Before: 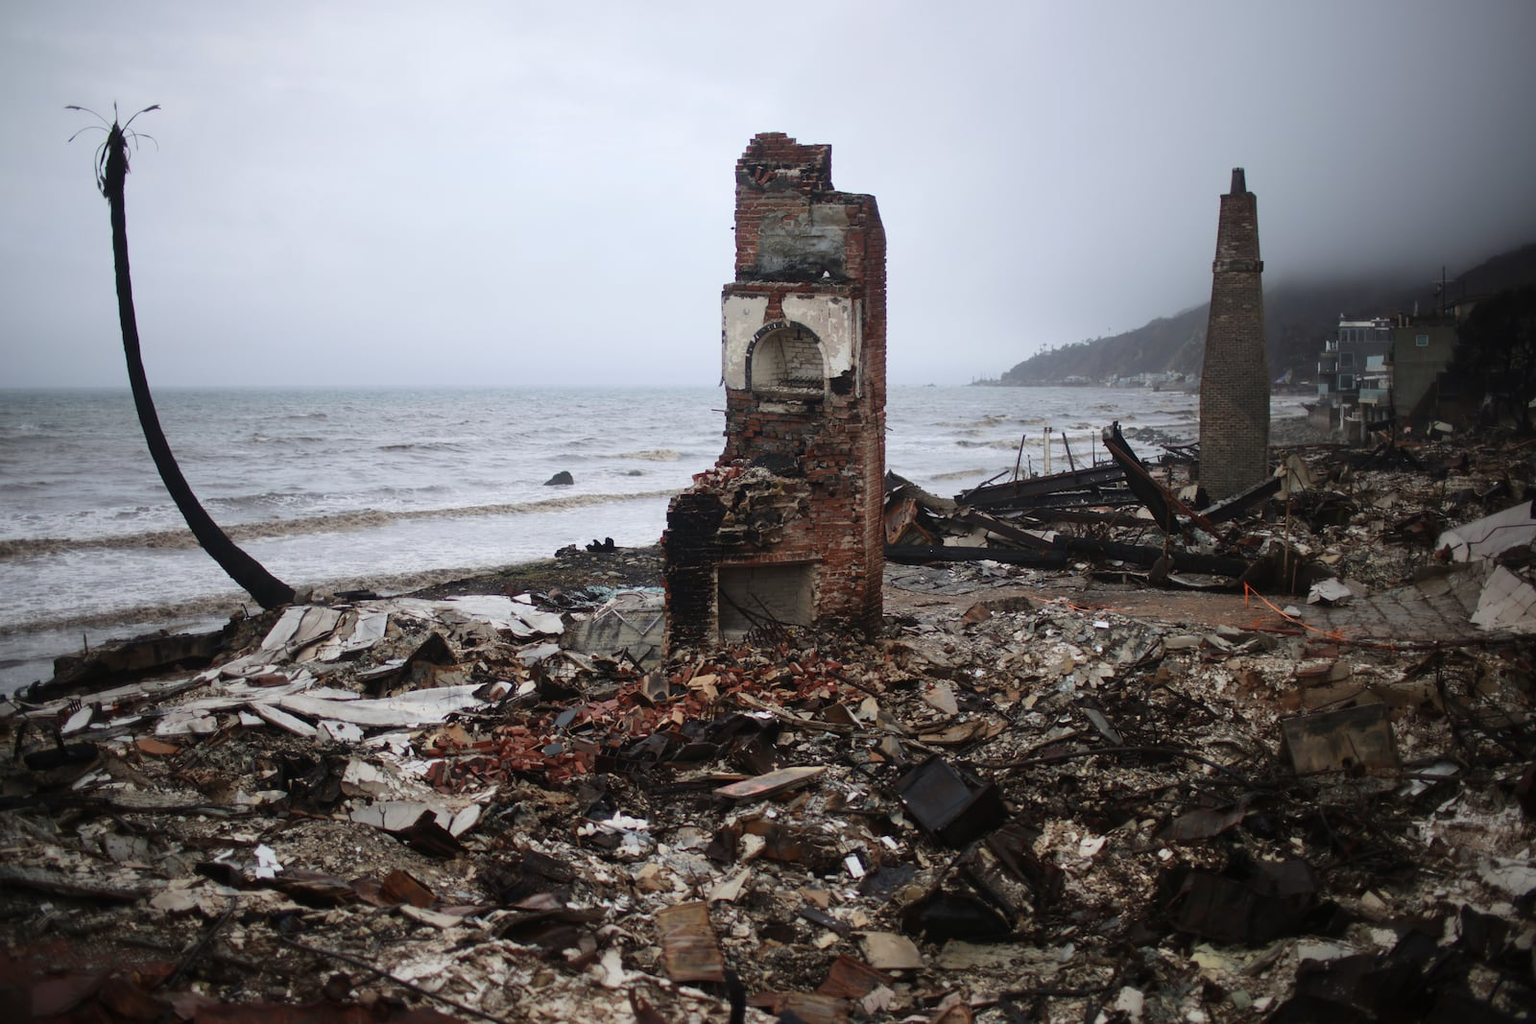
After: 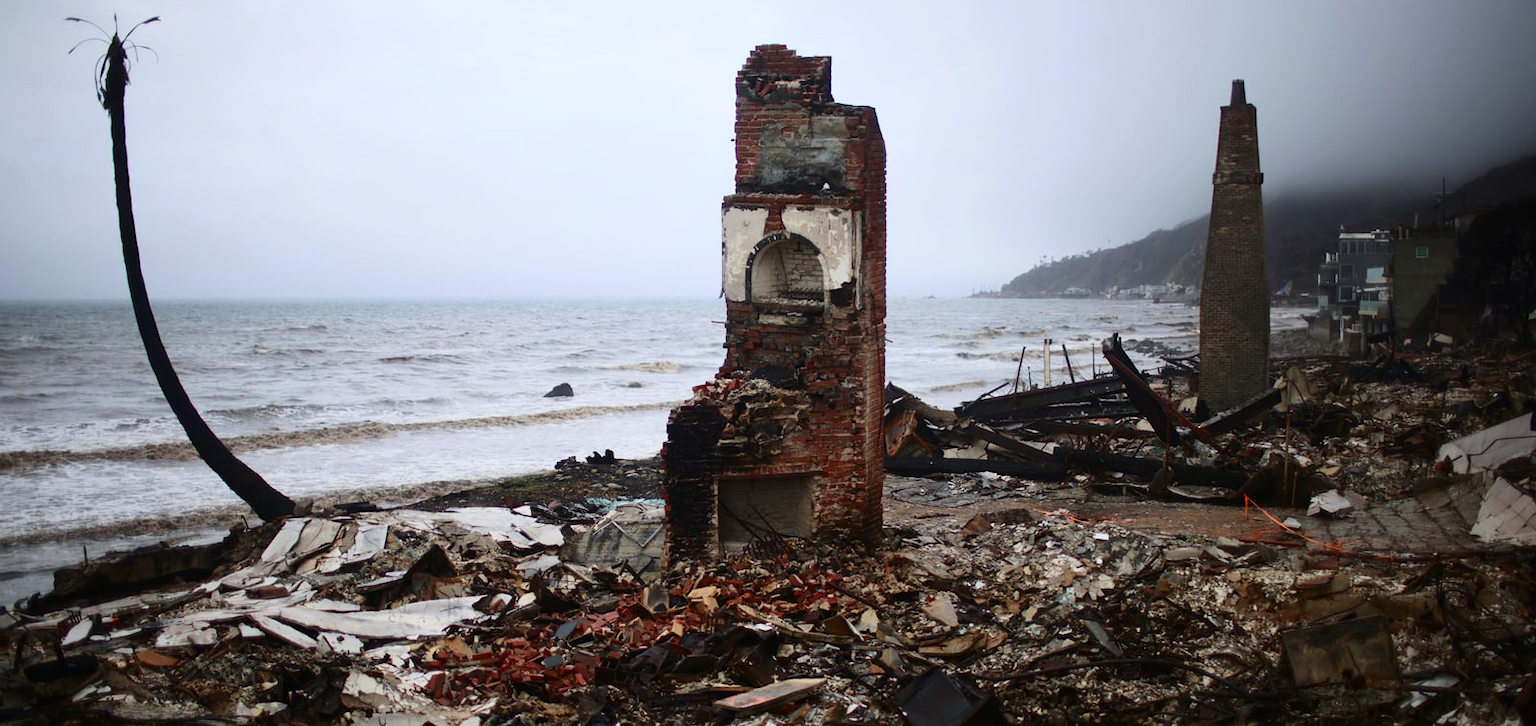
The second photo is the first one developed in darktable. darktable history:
contrast brightness saturation: contrast 0.184, saturation 0.301
crop and rotate: top 8.675%, bottom 20.292%
exposure: compensate highlight preservation false
